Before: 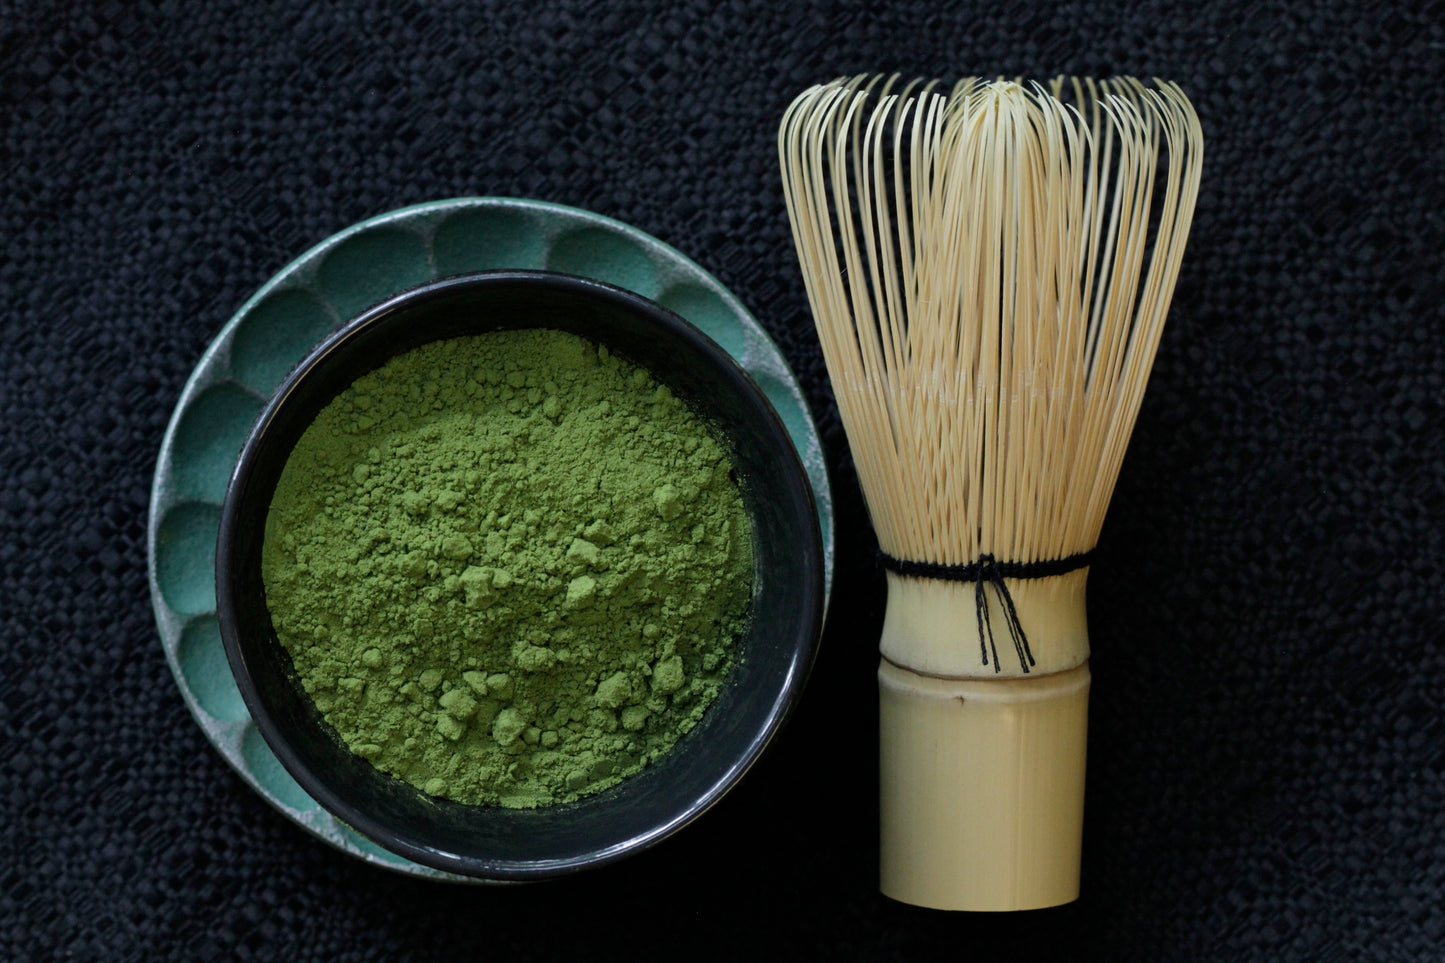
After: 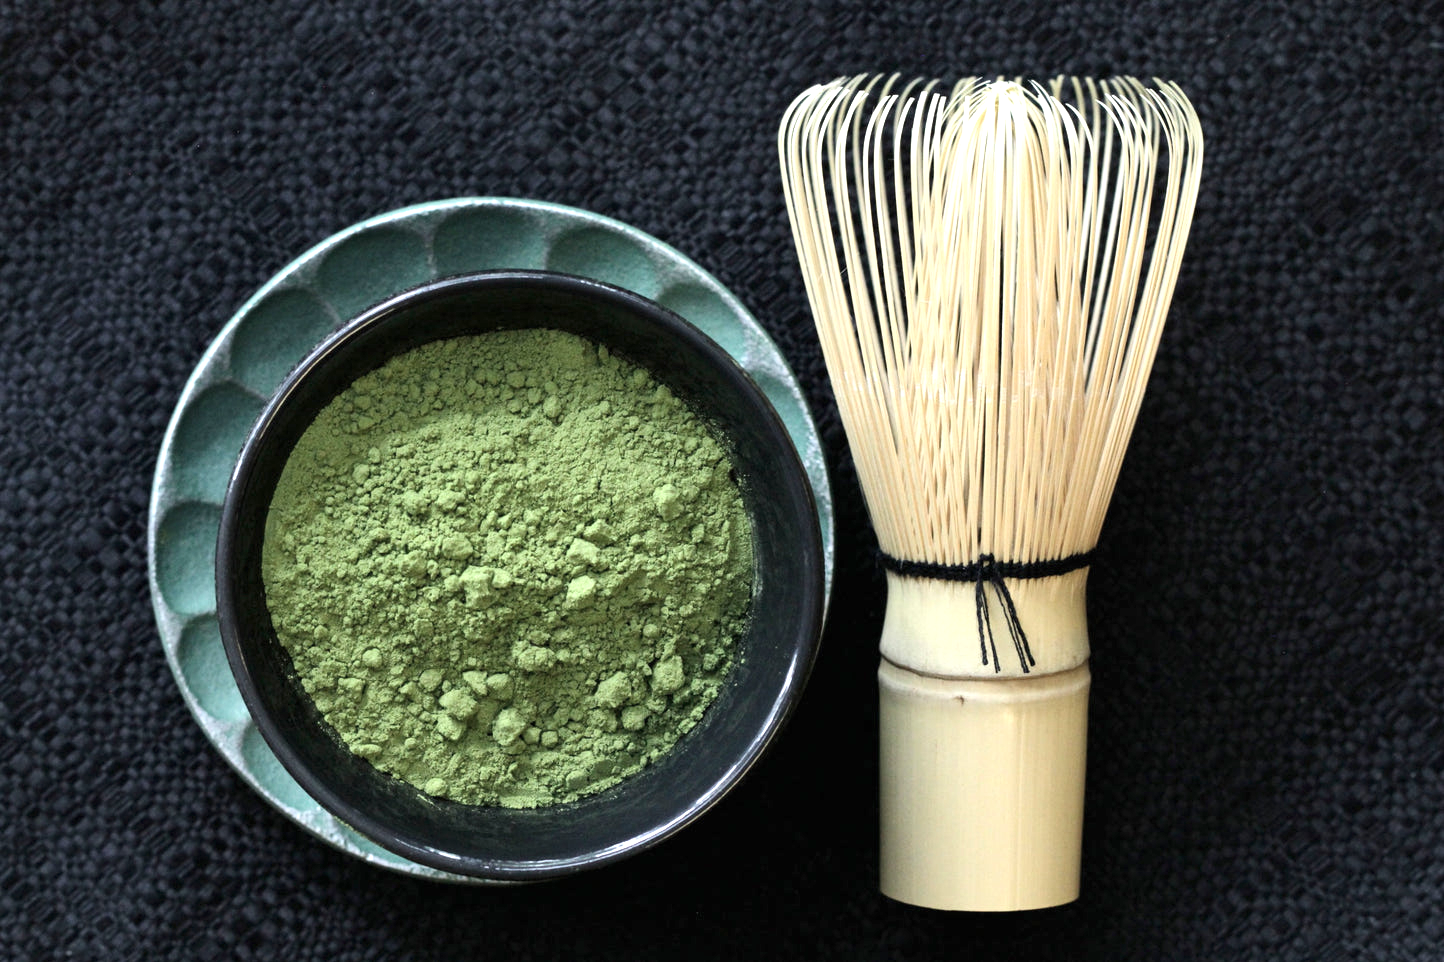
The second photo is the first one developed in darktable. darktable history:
exposure: black level correction 0, exposure 1.392 EV, compensate exposure bias true, compensate highlight preservation false
crop: left 0.042%
contrast brightness saturation: contrast 0.095, saturation -0.3
